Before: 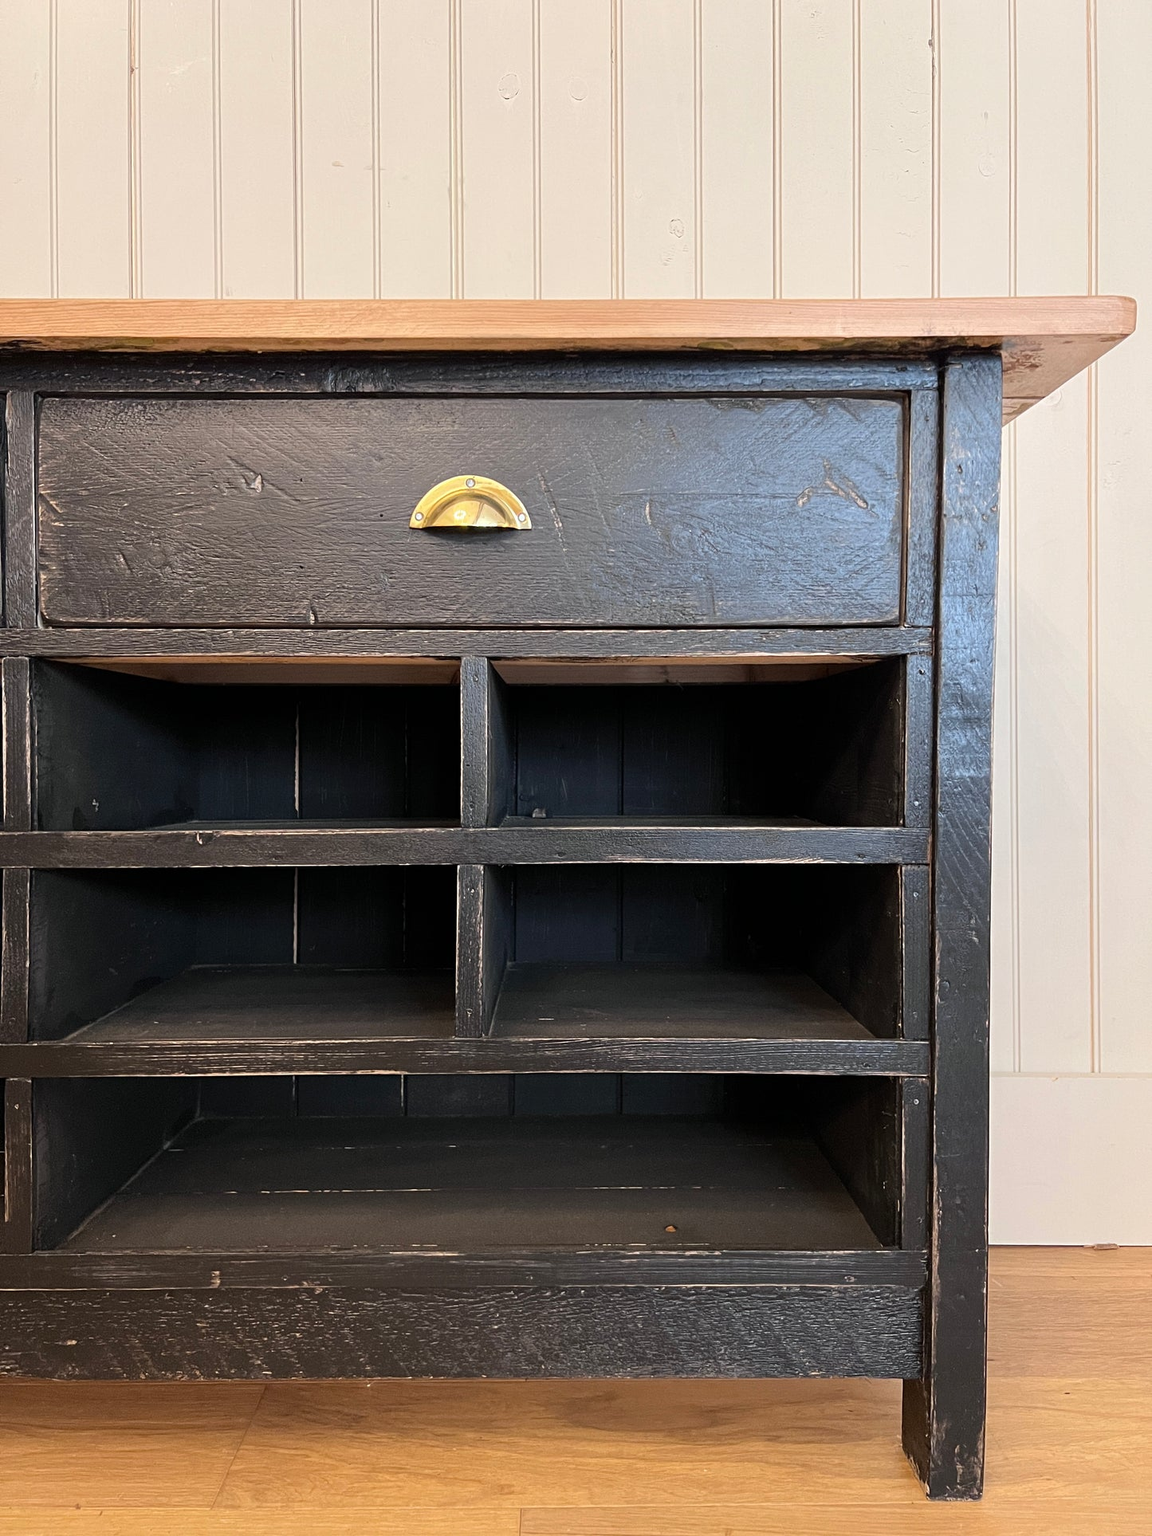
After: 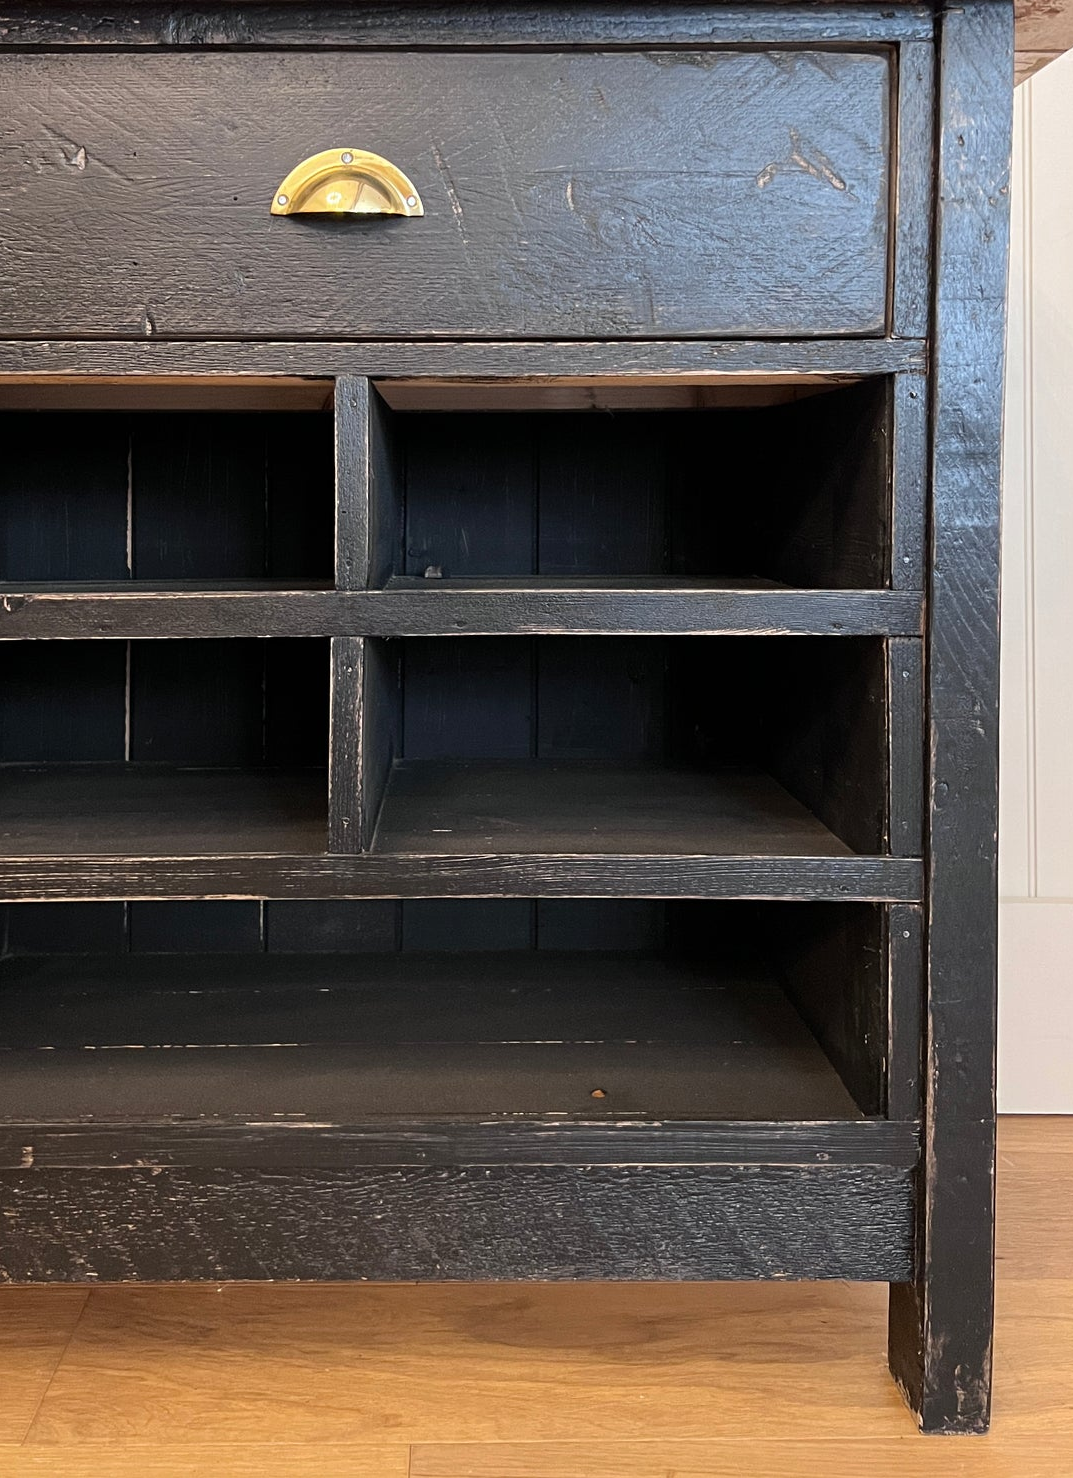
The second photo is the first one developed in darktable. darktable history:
crop: left 16.845%, top 23.256%, right 8.832%
